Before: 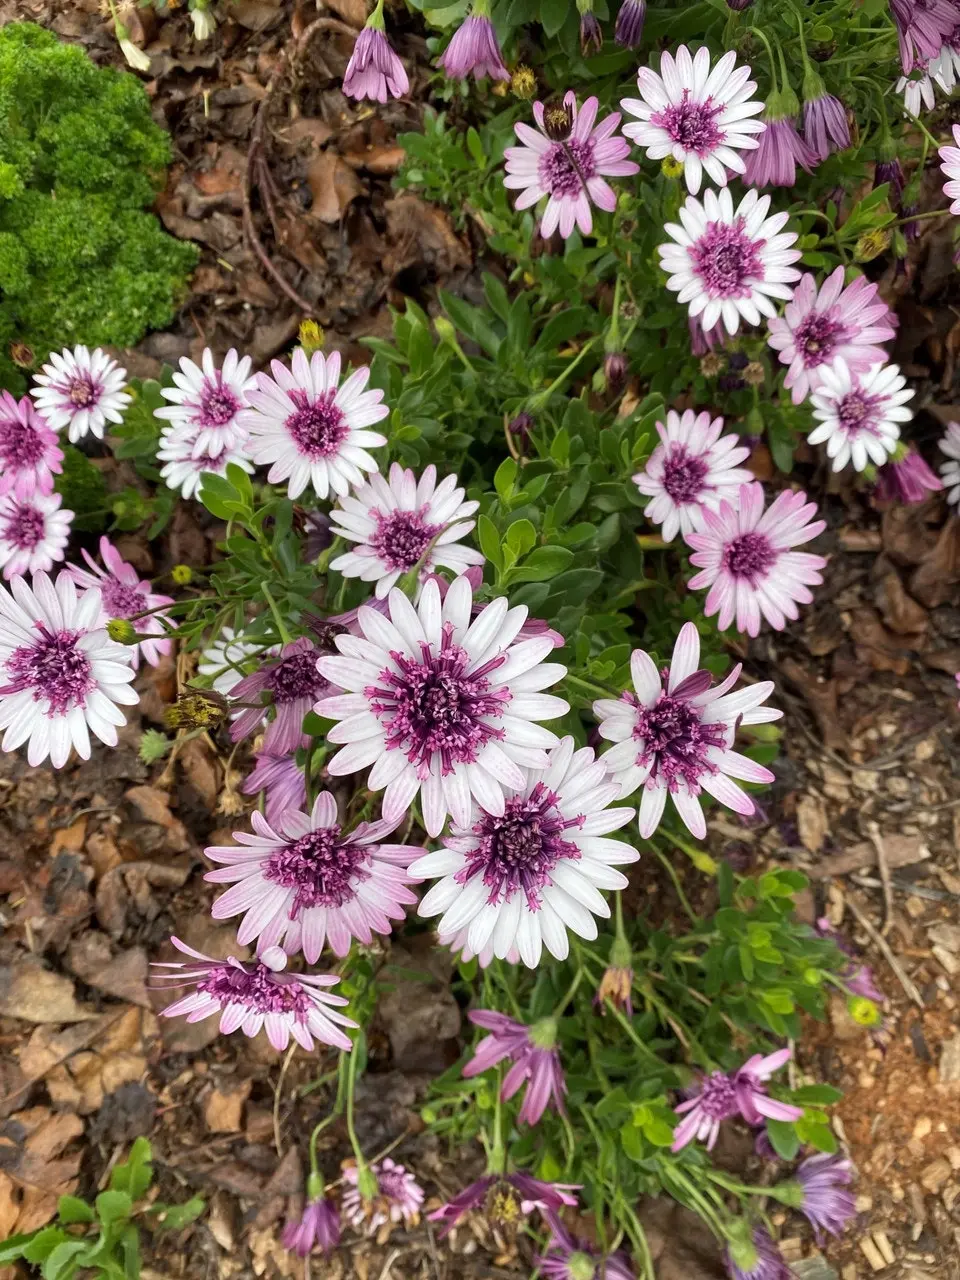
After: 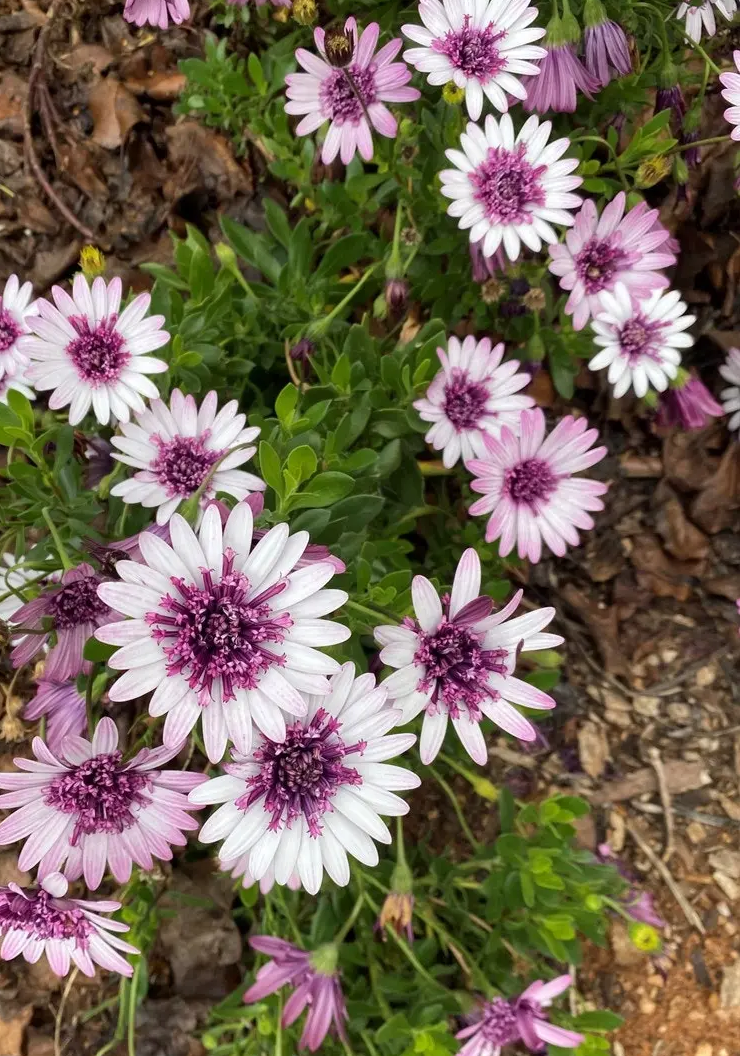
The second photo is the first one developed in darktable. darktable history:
crop: left 22.831%, top 5.848%, bottom 11.652%
